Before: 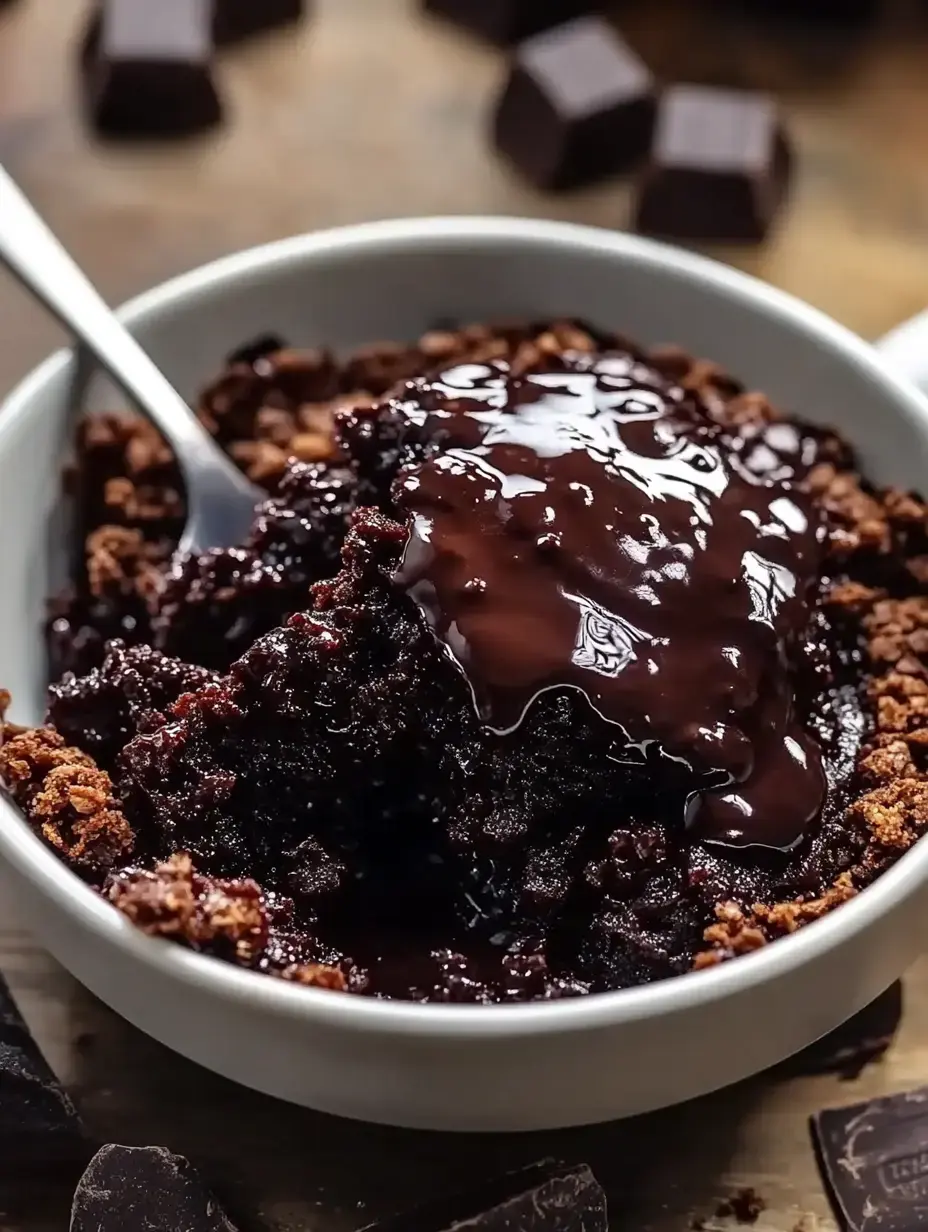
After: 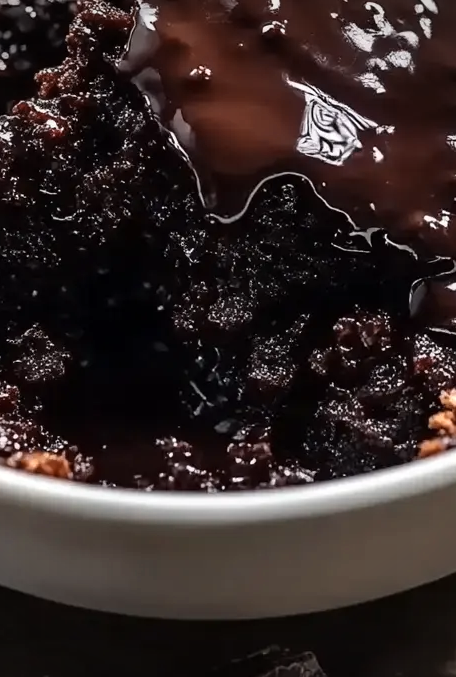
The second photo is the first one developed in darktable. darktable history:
contrast brightness saturation: saturation -0.064
vignetting: on, module defaults
color zones: curves: ch0 [(0.018, 0.548) (0.197, 0.654) (0.425, 0.447) (0.605, 0.658) (0.732, 0.579)]; ch1 [(0.105, 0.531) (0.224, 0.531) (0.386, 0.39) (0.618, 0.456) (0.732, 0.456) (0.956, 0.421)]; ch2 [(0.039, 0.583) (0.215, 0.465) (0.399, 0.544) (0.465, 0.548) (0.614, 0.447) (0.724, 0.43) (0.882, 0.623) (0.956, 0.632)]
crop: left 29.639%, top 41.565%, right 21.15%, bottom 3.469%
